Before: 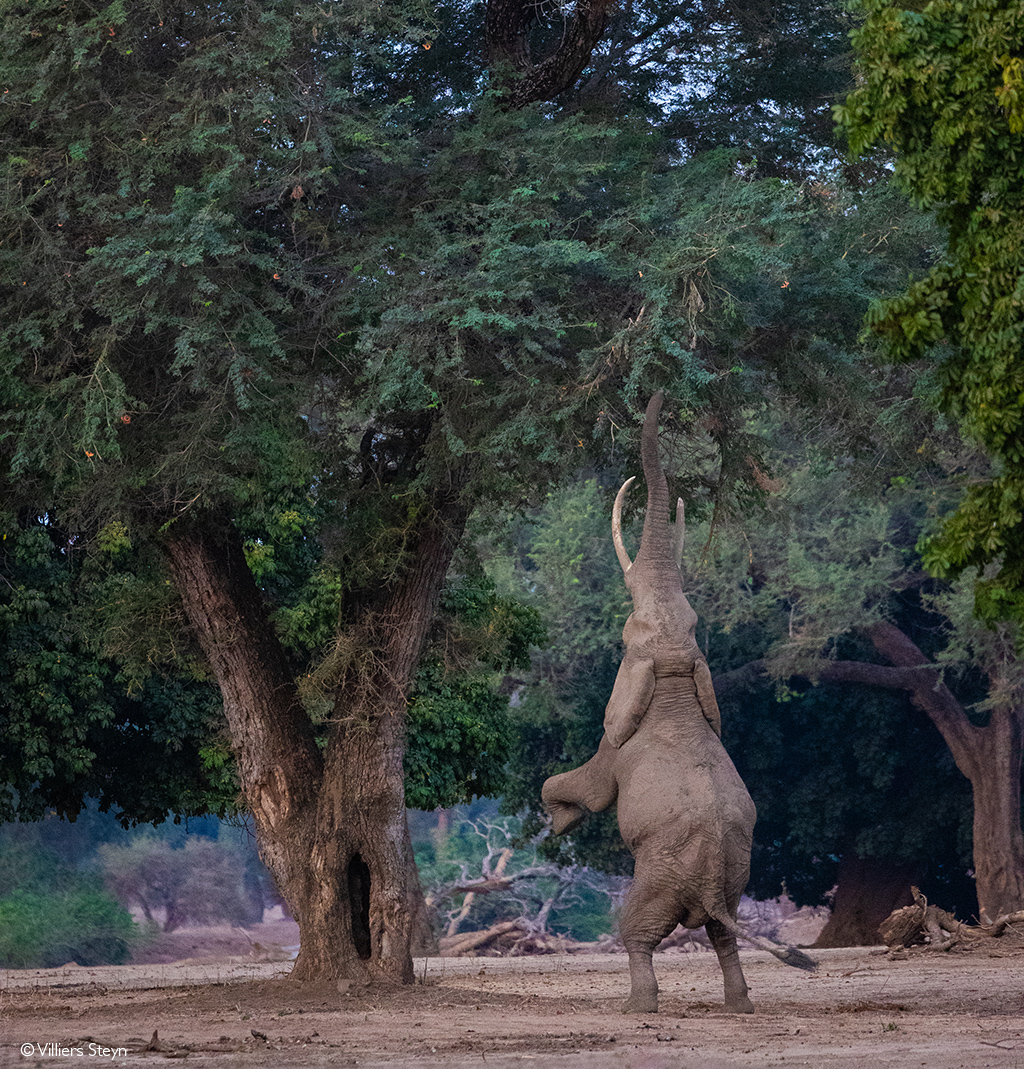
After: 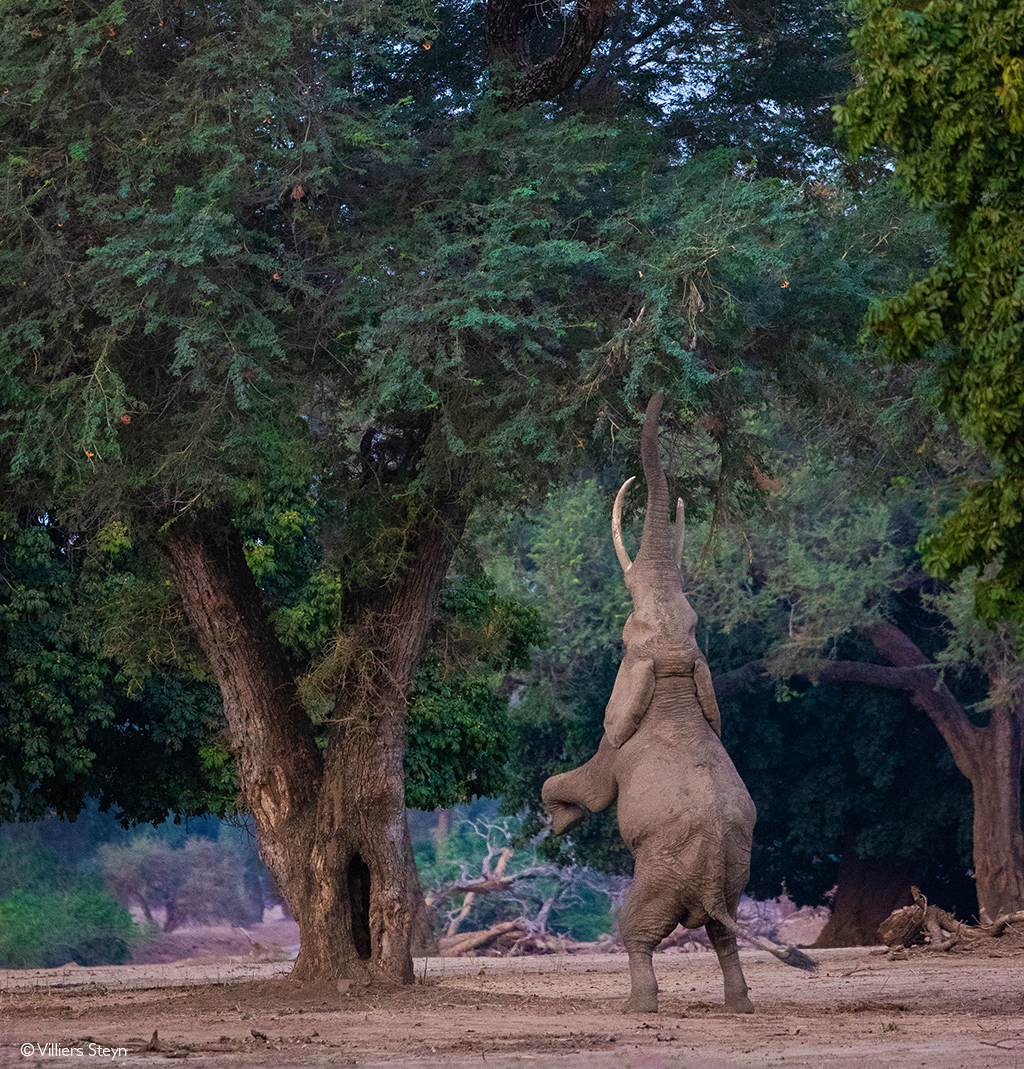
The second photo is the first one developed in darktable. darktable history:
velvia: strength 27%
tone equalizer: -8 EV -1.84 EV, -7 EV -1.16 EV, -6 EV -1.62 EV, smoothing diameter 25%, edges refinement/feathering 10, preserve details guided filter
